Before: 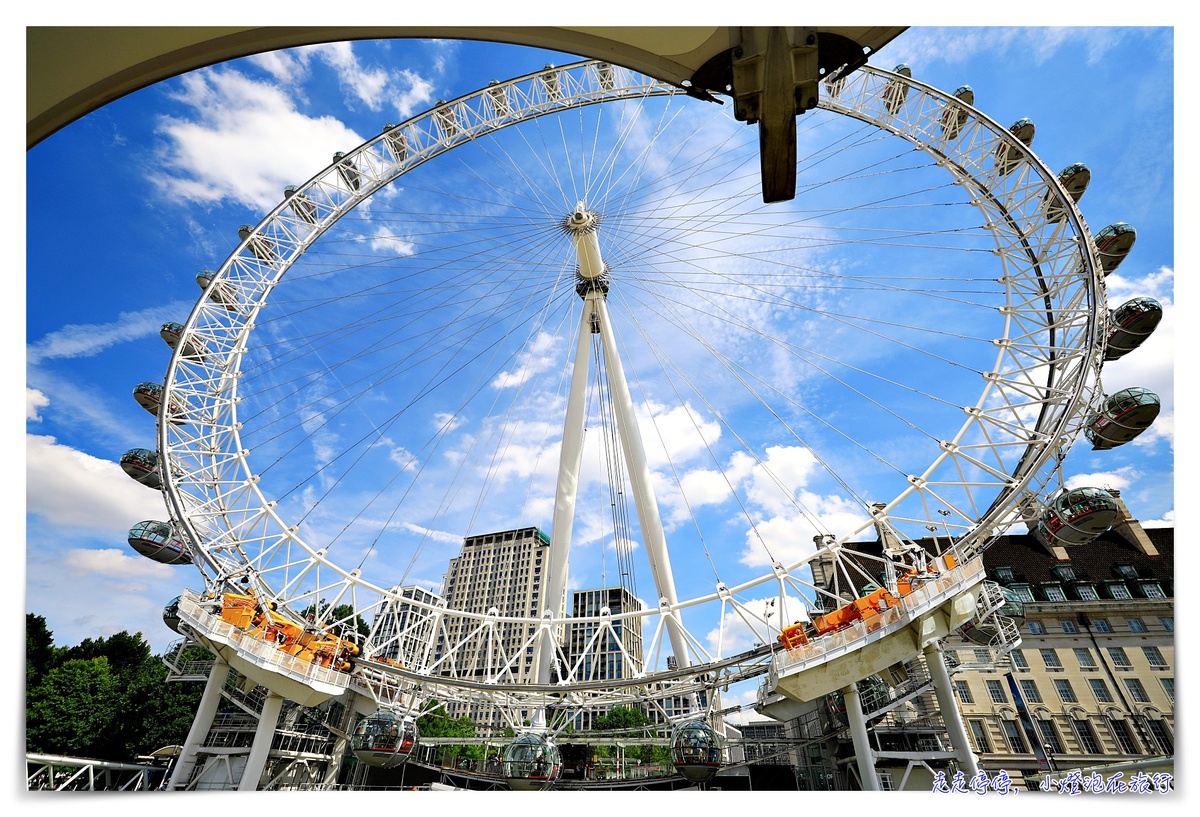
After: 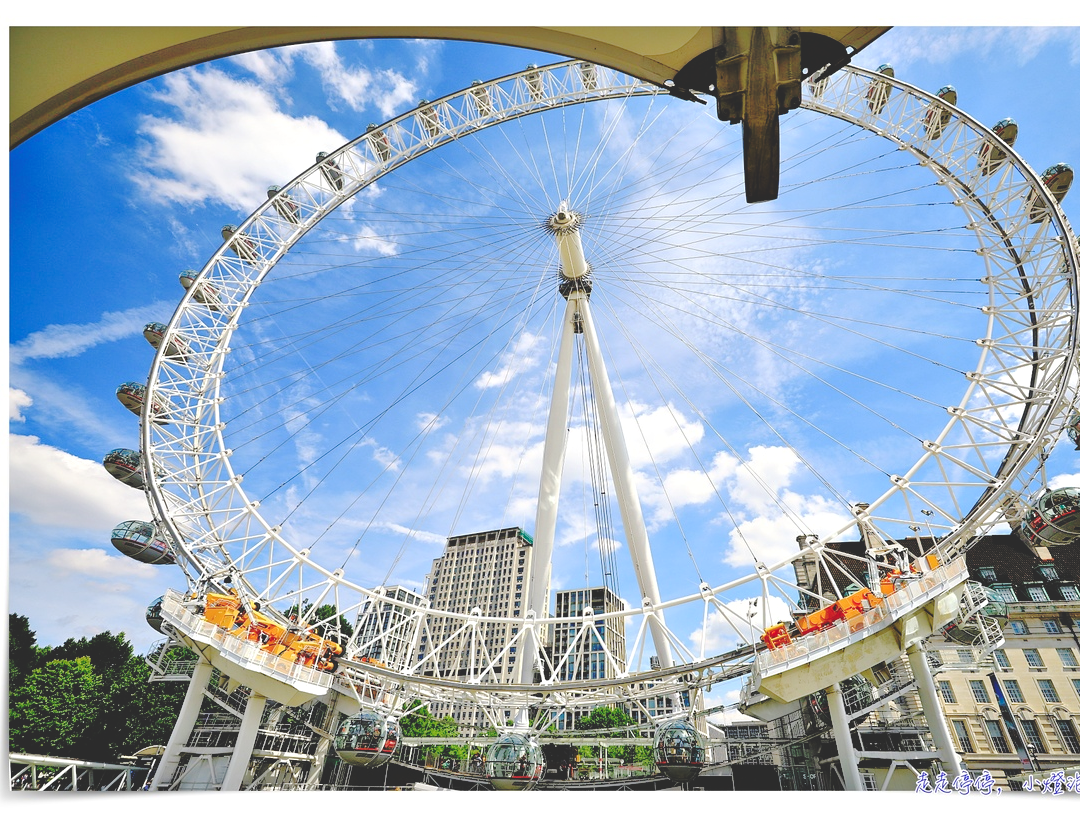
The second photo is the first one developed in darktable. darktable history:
crop and rotate: left 1.43%, right 8.524%
exposure: black level correction 0.001, compensate highlight preservation false
base curve: curves: ch0 [(0, 0.024) (0.055, 0.065) (0.121, 0.166) (0.236, 0.319) (0.693, 0.726) (1, 1)], preserve colors none
tone equalizer: -7 EV 0.161 EV, -6 EV 0.622 EV, -5 EV 1.11 EV, -4 EV 1.36 EV, -3 EV 1.18 EV, -2 EV 0.6 EV, -1 EV 0.158 EV, mask exposure compensation -0.51 EV
